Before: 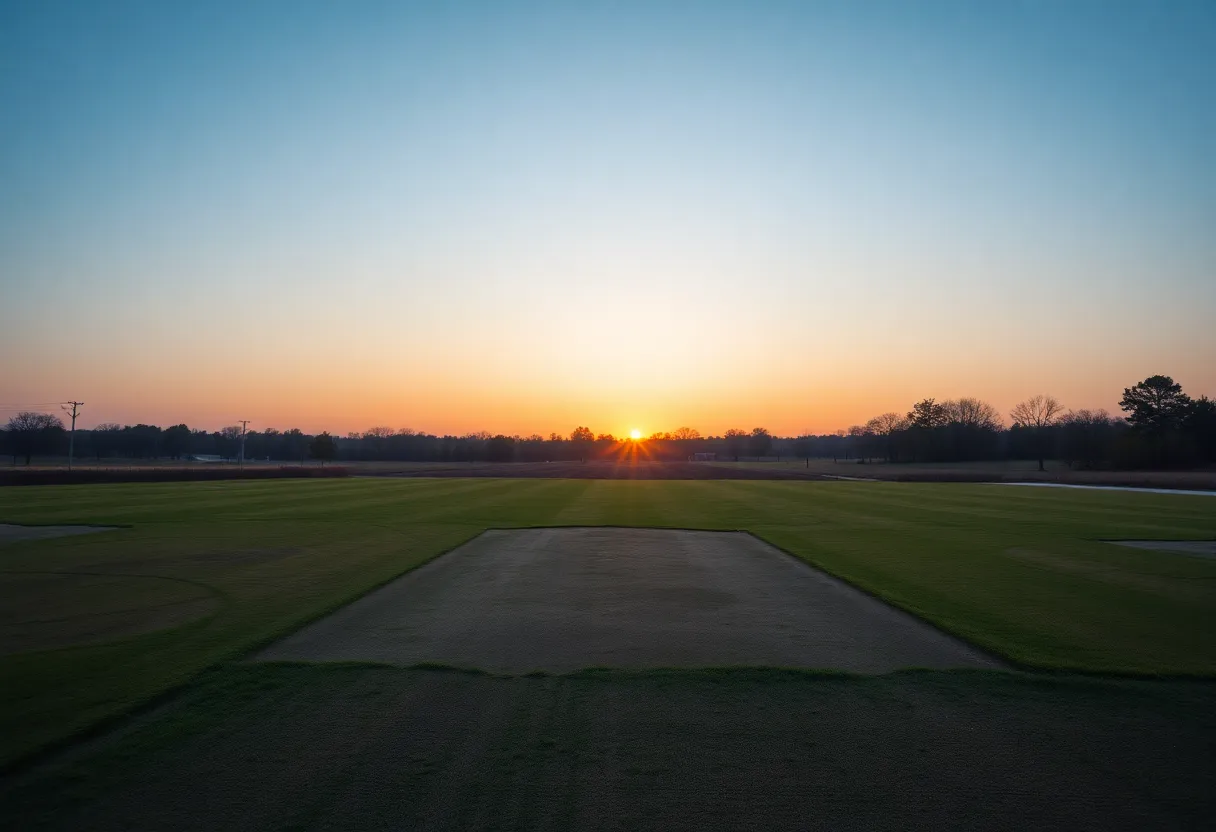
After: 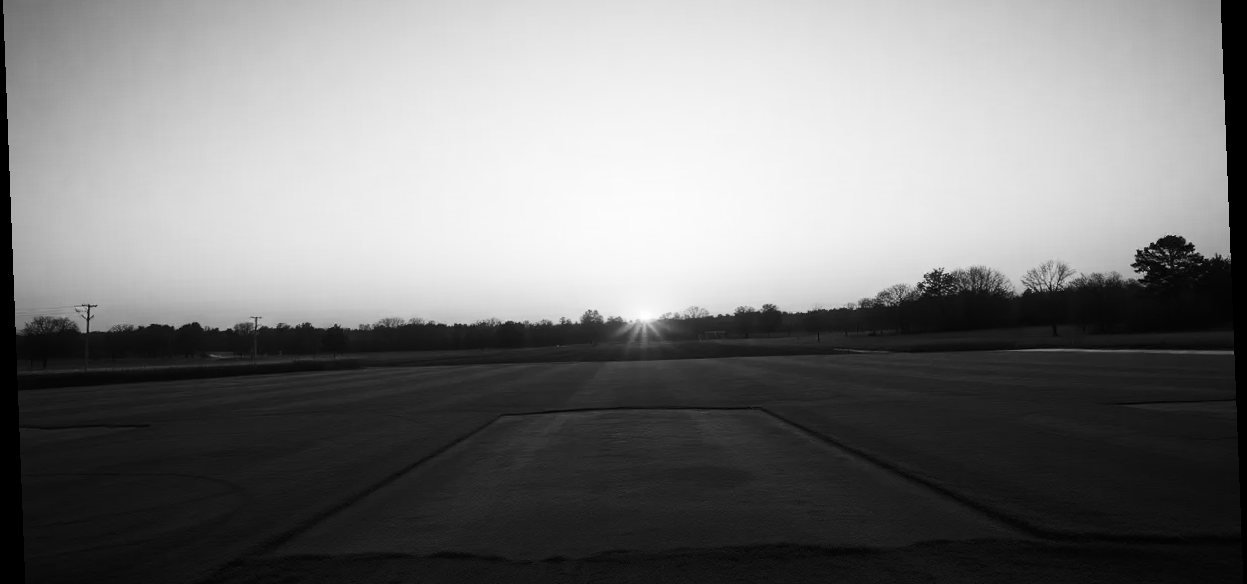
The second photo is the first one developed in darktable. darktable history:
rotate and perspective: rotation -2.22°, lens shift (horizontal) -0.022, automatic cropping off
crop: top 16.727%, bottom 16.727%
color contrast: green-magenta contrast 0, blue-yellow contrast 0
contrast brightness saturation: contrast 0.28
